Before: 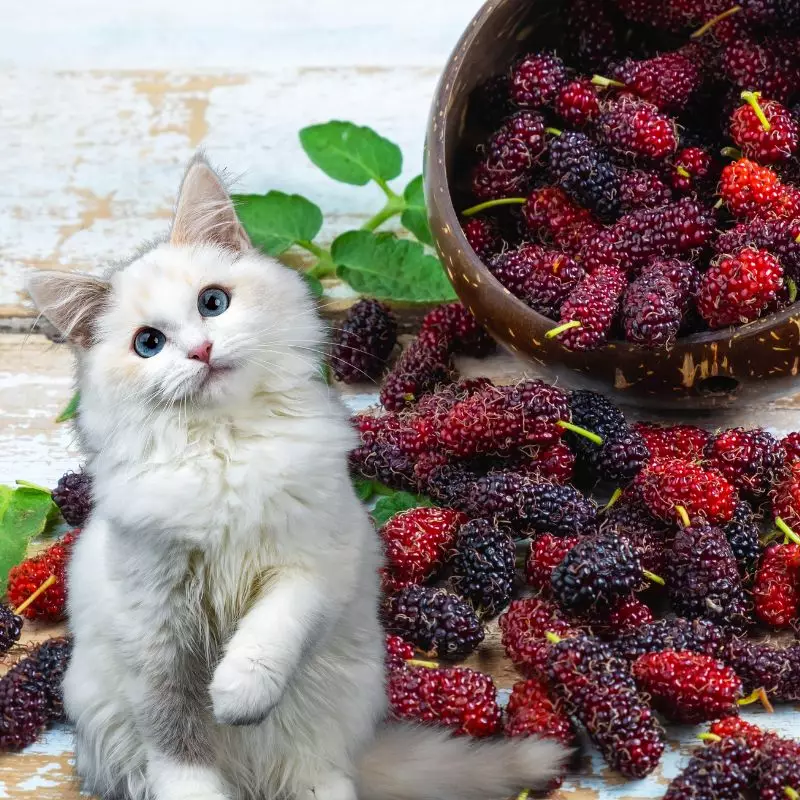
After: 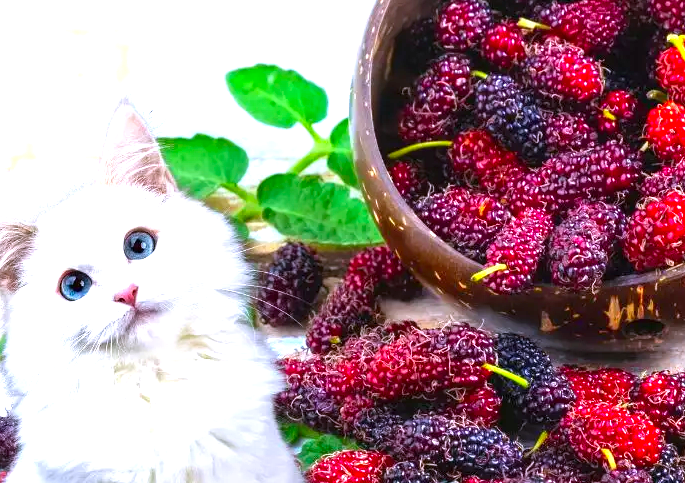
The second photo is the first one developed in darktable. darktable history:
crop and rotate: left 9.345%, top 7.22%, right 4.982%, bottom 32.331%
exposure: black level correction 0, exposure 1.015 EV, compensate exposure bias true, compensate highlight preservation false
local contrast: mode bilateral grid, contrast 10, coarseness 25, detail 110%, midtone range 0.2
white balance: red 1.004, blue 1.096
color correction: saturation 1.34
